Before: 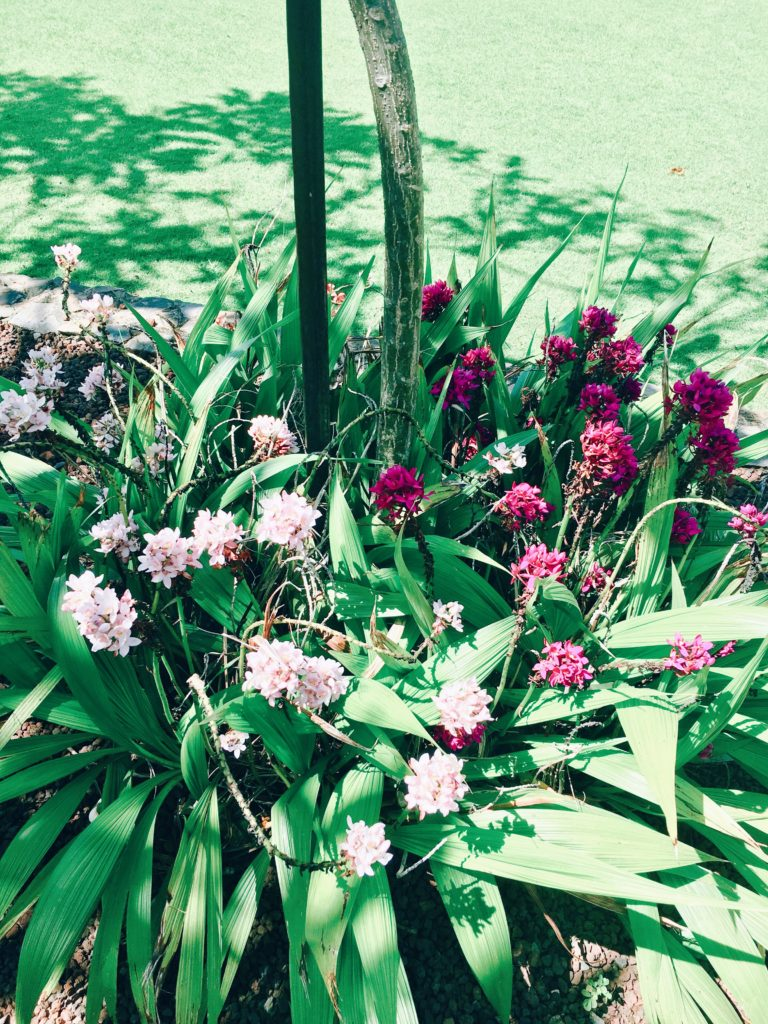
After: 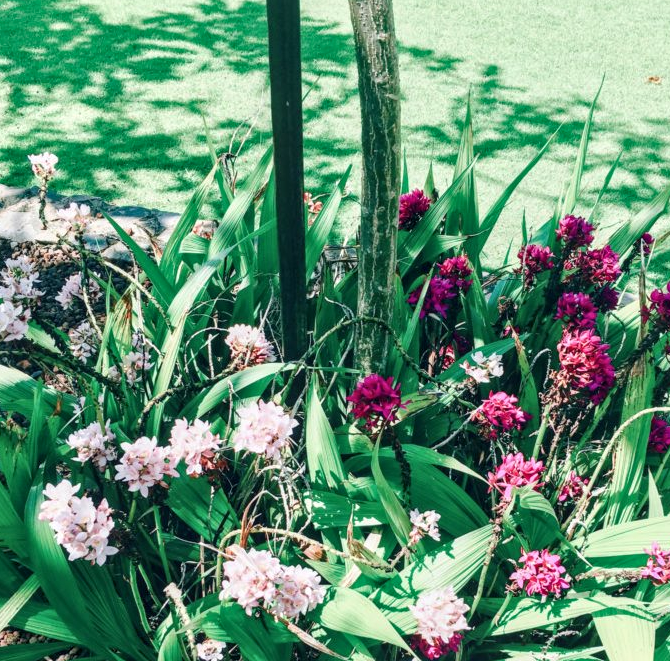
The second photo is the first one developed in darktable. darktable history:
crop: left 3.015%, top 8.969%, right 9.647%, bottom 26.457%
local contrast: on, module defaults
